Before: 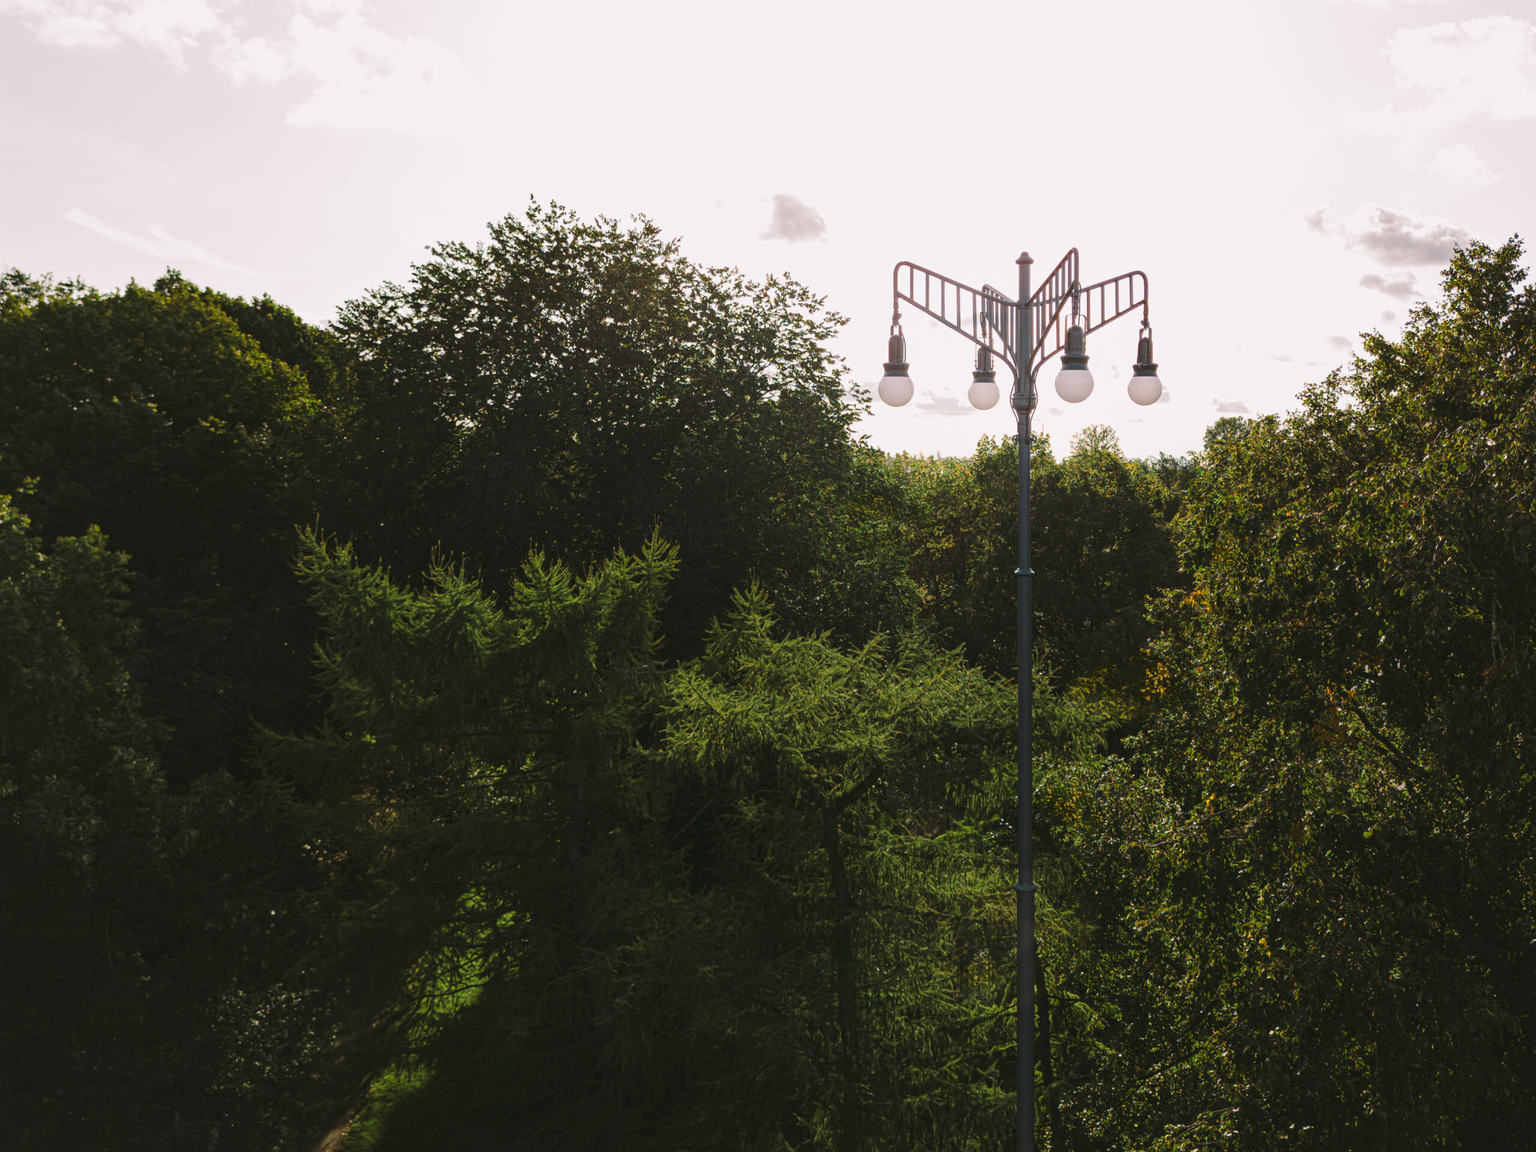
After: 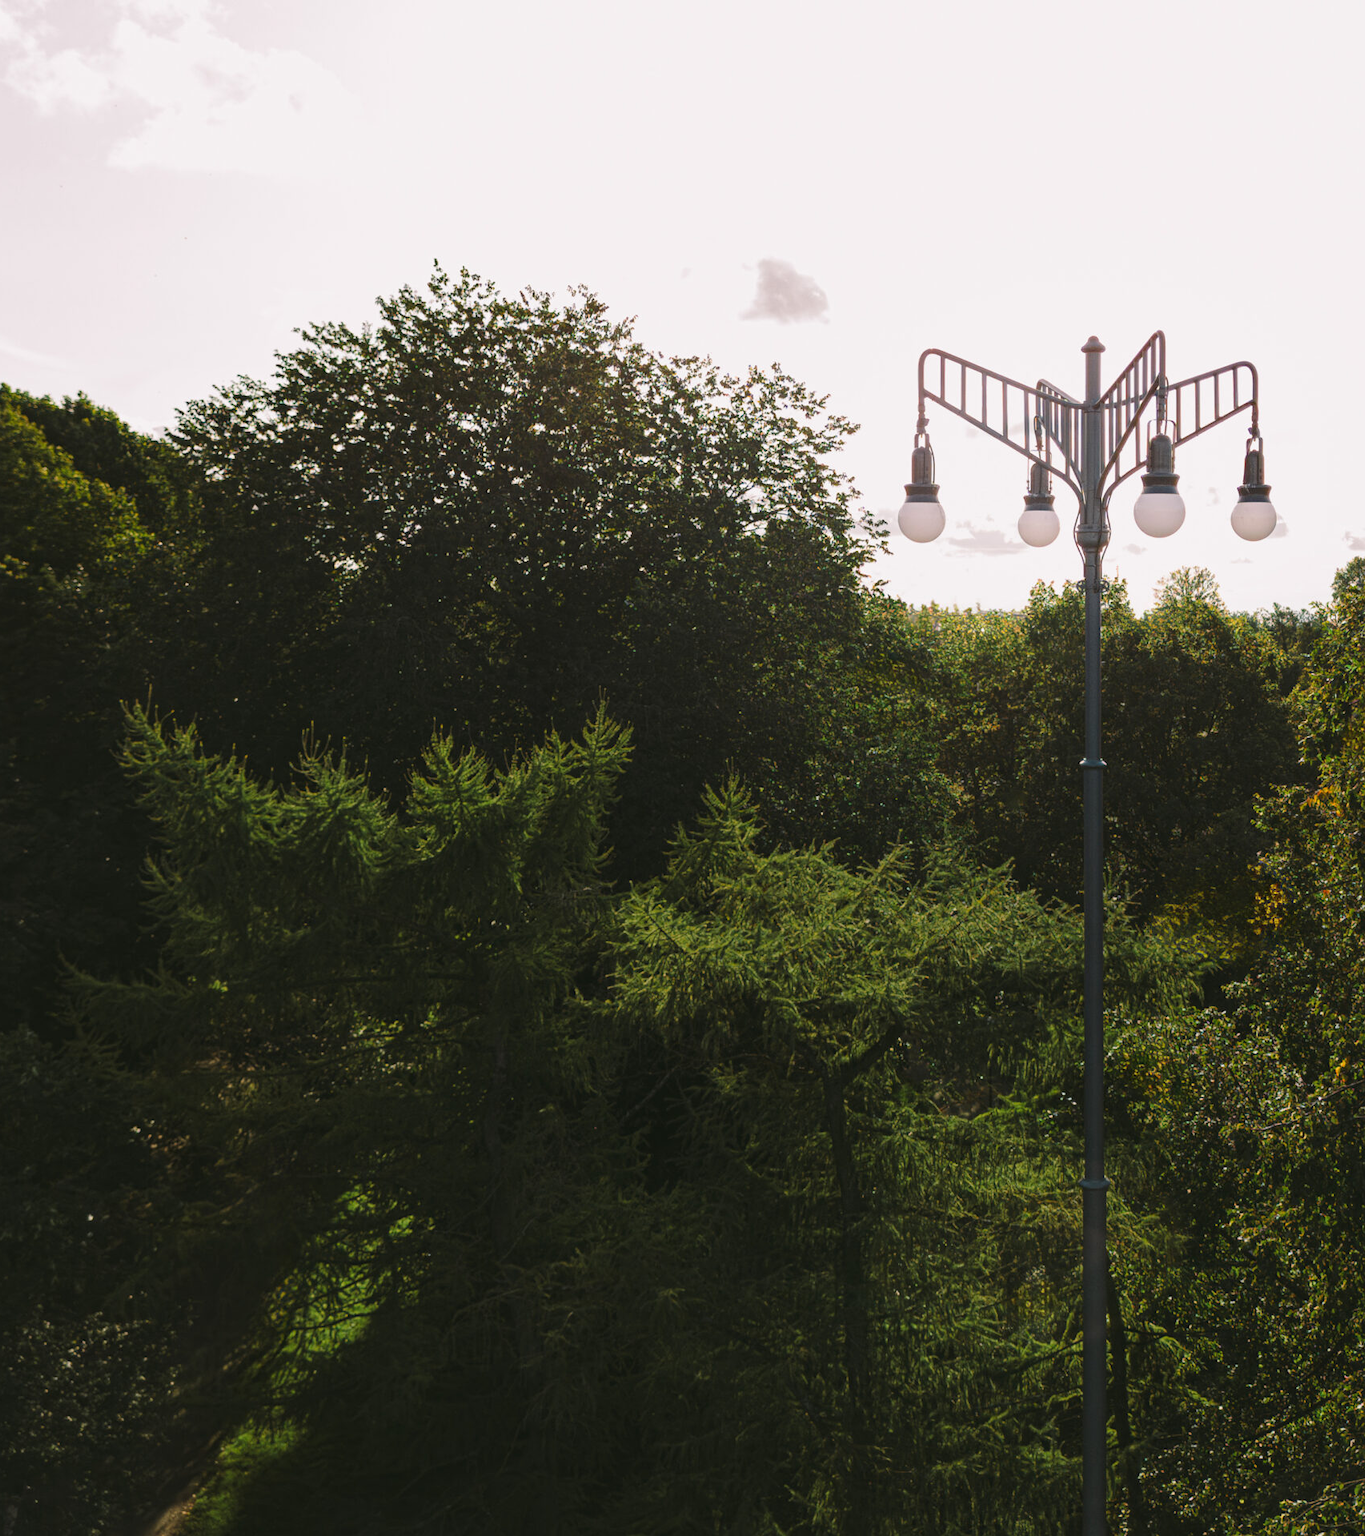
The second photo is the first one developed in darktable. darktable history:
crop and rotate: left 13.387%, right 19.937%
